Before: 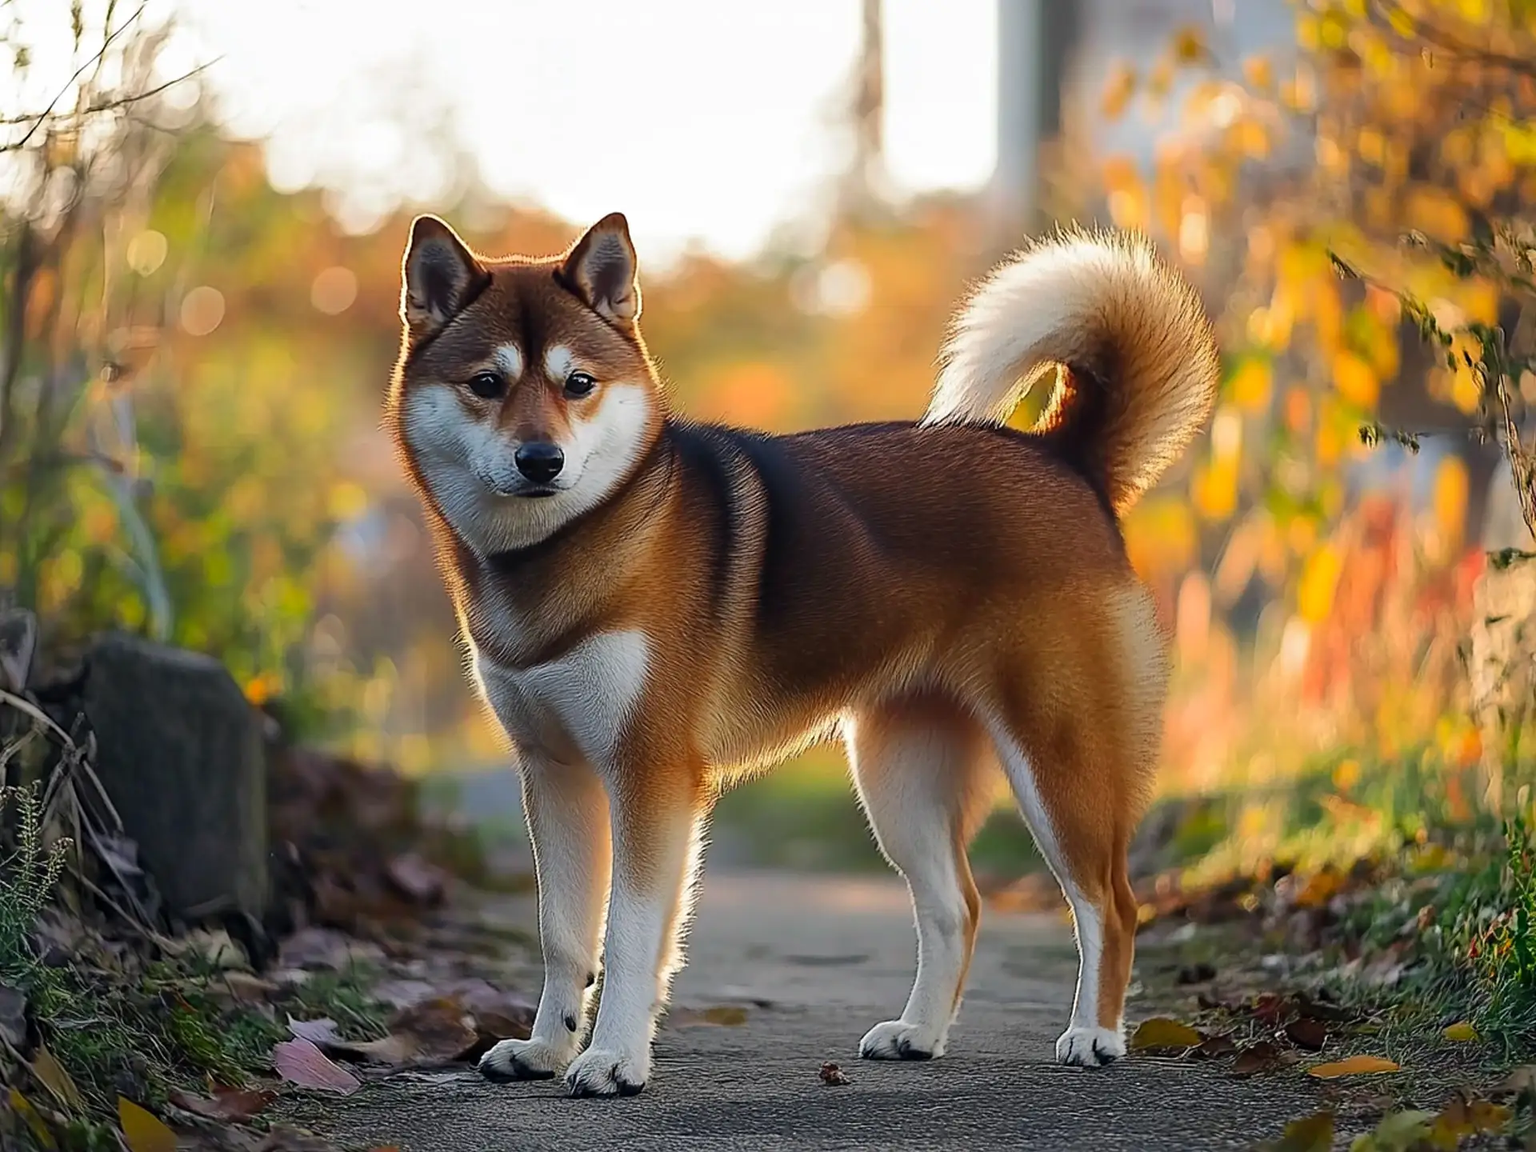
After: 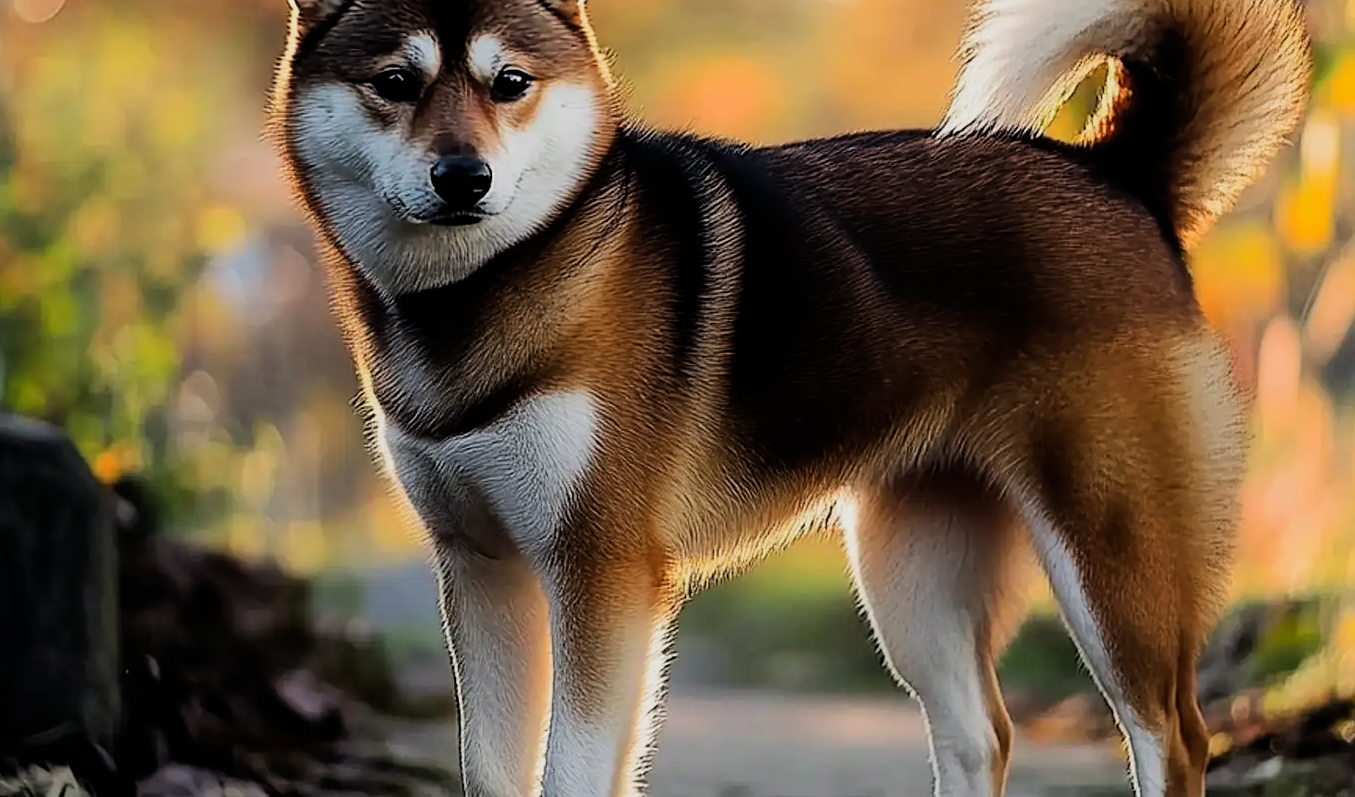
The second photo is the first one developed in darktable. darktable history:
filmic rgb: black relative exposure -5 EV, hardness 2.88, contrast 1.4, highlights saturation mix -30%
crop: left 11.123%, top 27.61%, right 18.3%, bottom 17.034%
